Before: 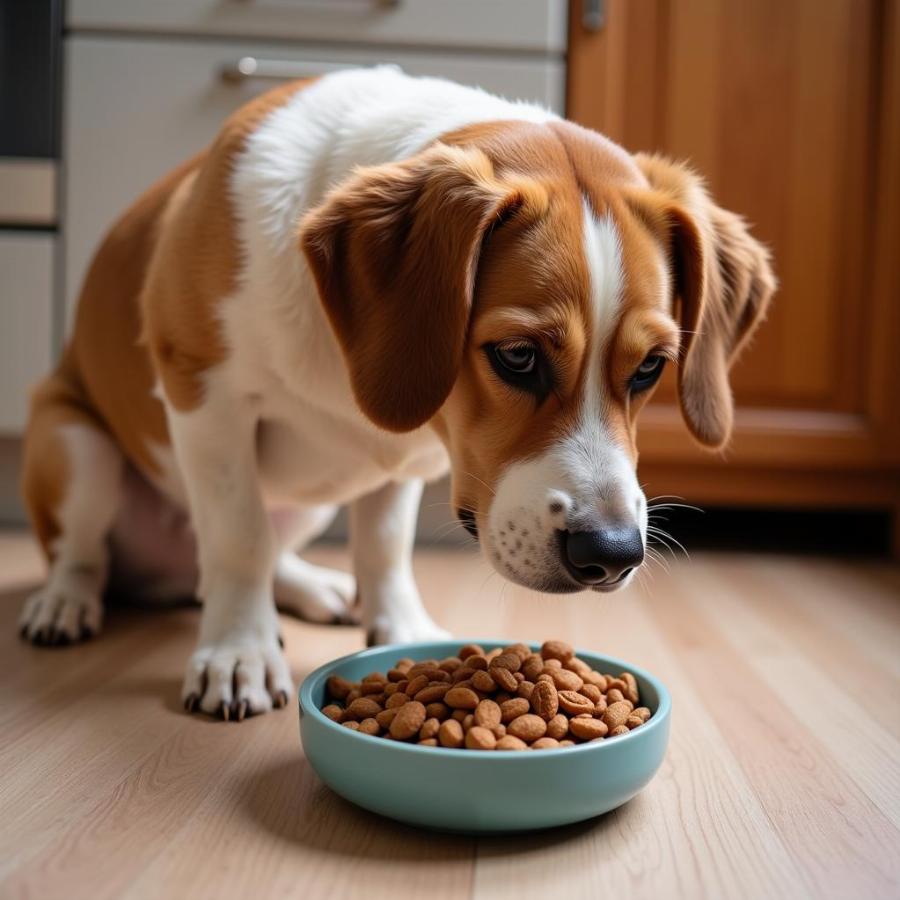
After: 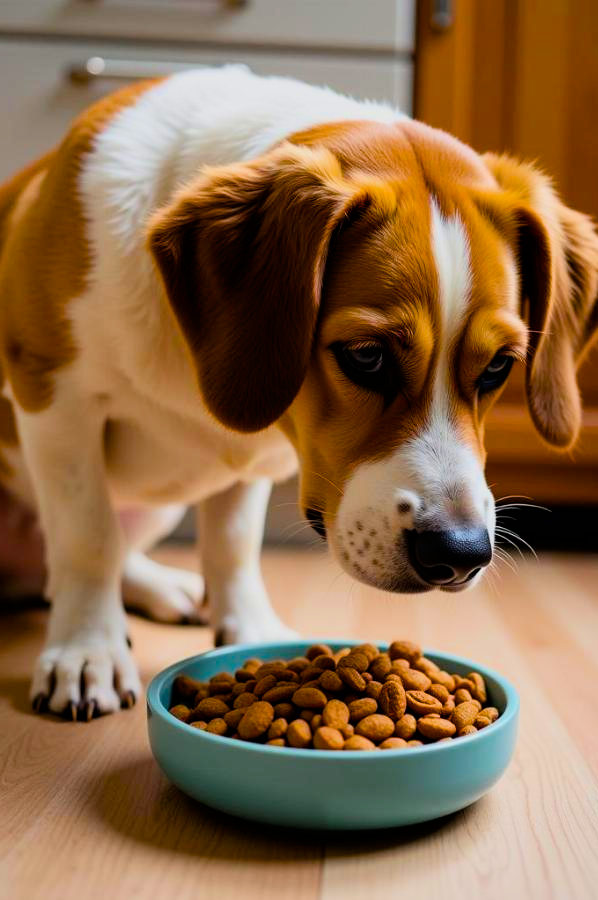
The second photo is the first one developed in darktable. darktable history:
color balance rgb: linear chroma grading › global chroma 9%, perceptual saturation grading › global saturation 36%, perceptual saturation grading › shadows 35%, perceptual brilliance grading › global brilliance 15%, perceptual brilliance grading › shadows -35%, global vibrance 15%
filmic rgb: black relative exposure -7.65 EV, white relative exposure 4.56 EV, hardness 3.61, color science v6 (2022)
crop: left 16.899%, right 16.556%
